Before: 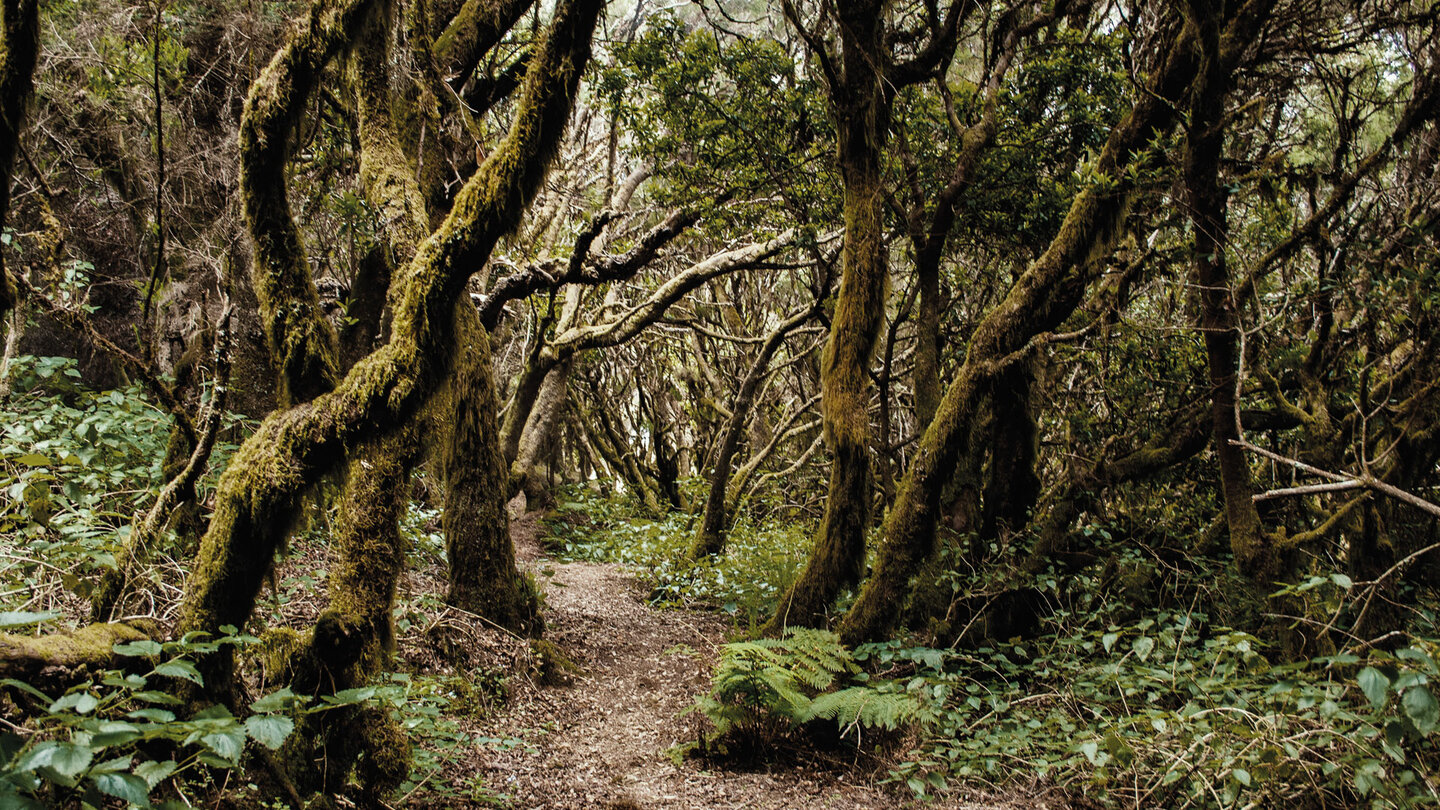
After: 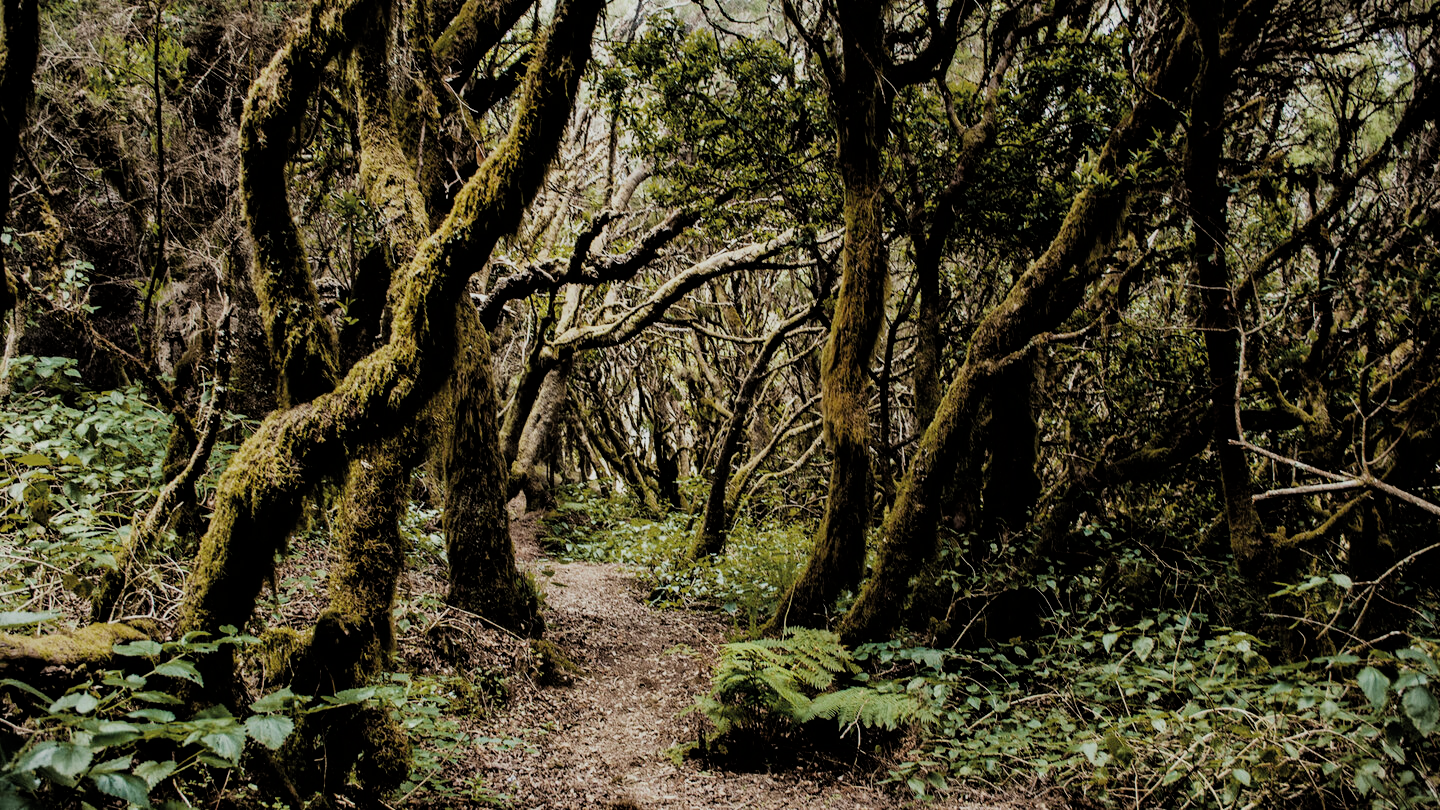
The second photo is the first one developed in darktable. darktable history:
filmic rgb: black relative exposure -5.05 EV, white relative exposure 3.96 EV, threshold 5.94 EV, hardness 2.89, contrast 1.094, highlights saturation mix -20.74%, enable highlight reconstruction true
vignetting: fall-off start 100.62%, fall-off radius 70.61%, width/height ratio 1.178
